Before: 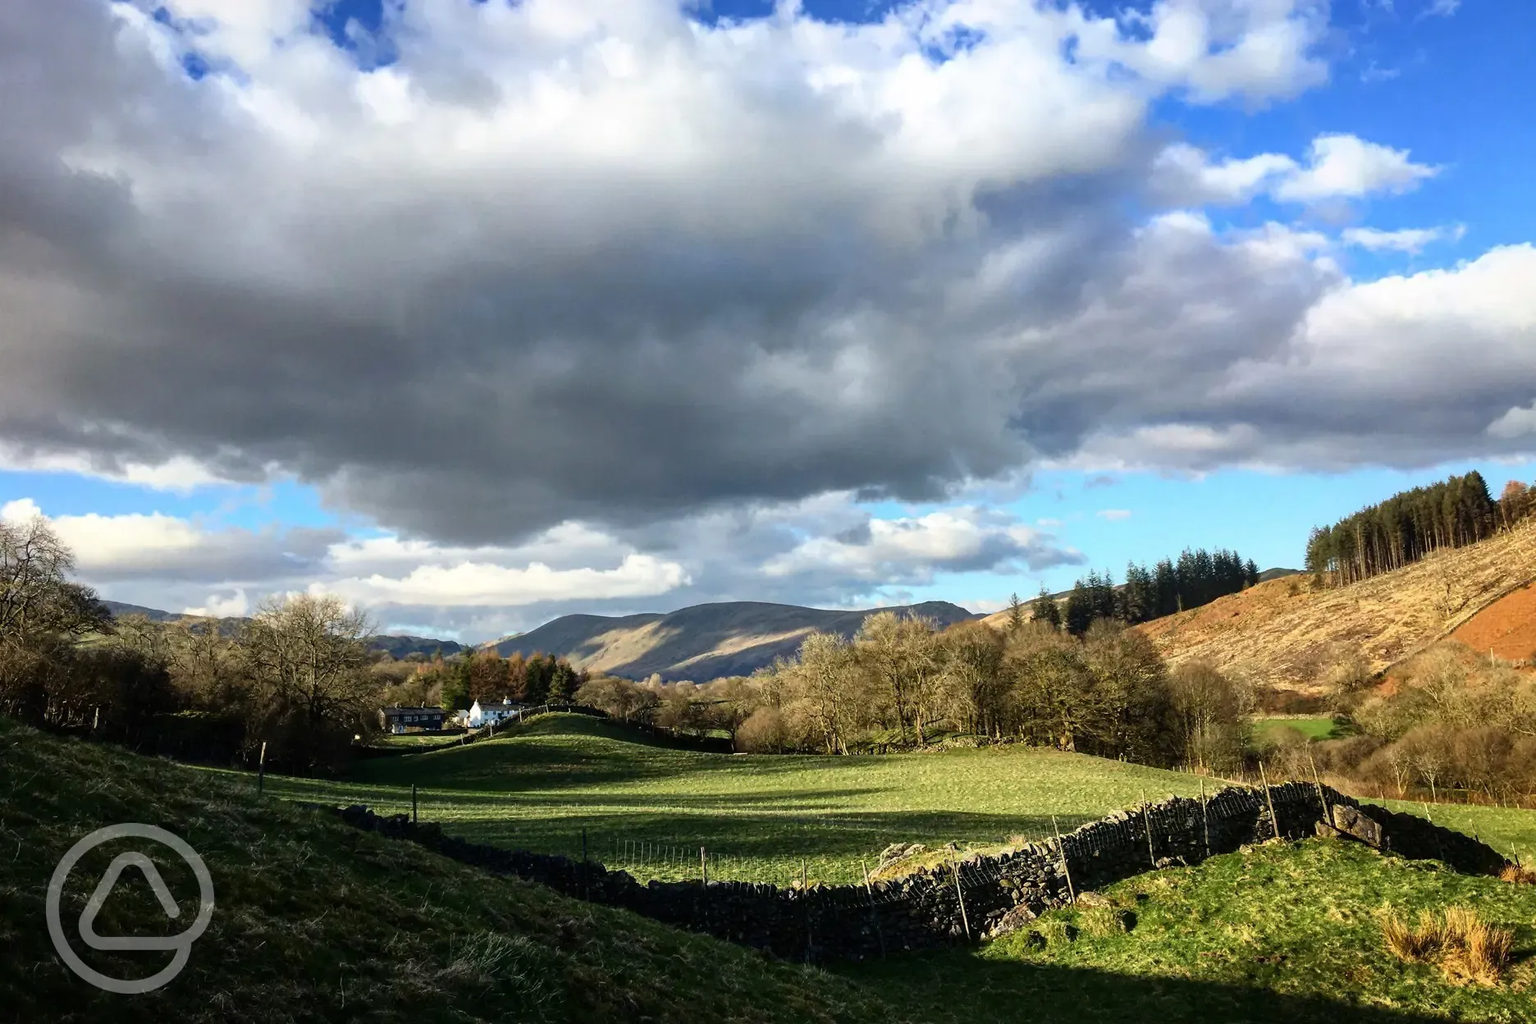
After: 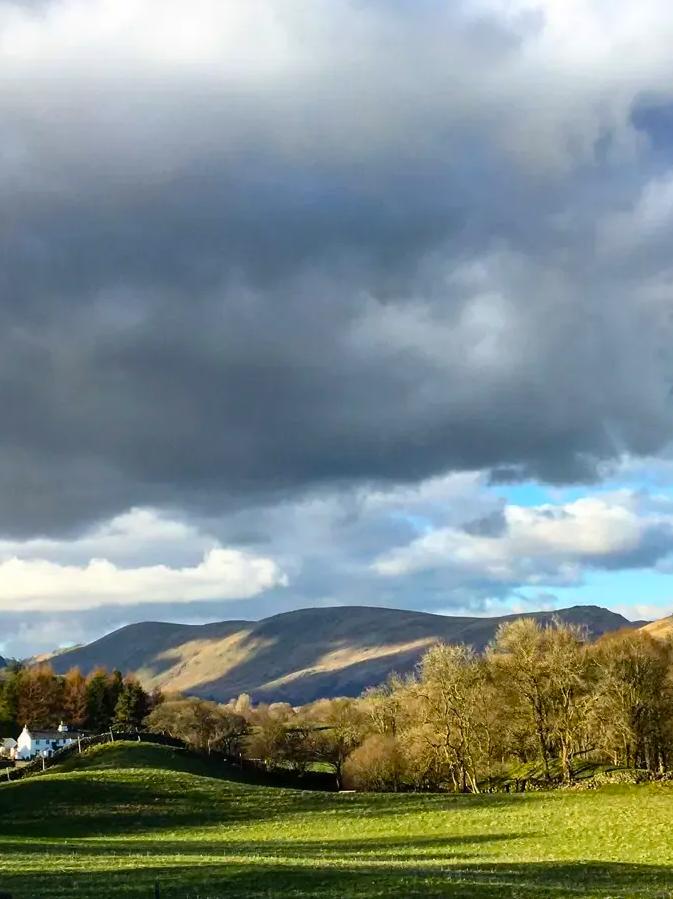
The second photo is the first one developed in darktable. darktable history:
color balance rgb: perceptual saturation grading › global saturation 25.578%, global vibrance 12.052%
crop and rotate: left 29.658%, top 10.255%, right 34.356%, bottom 17.704%
